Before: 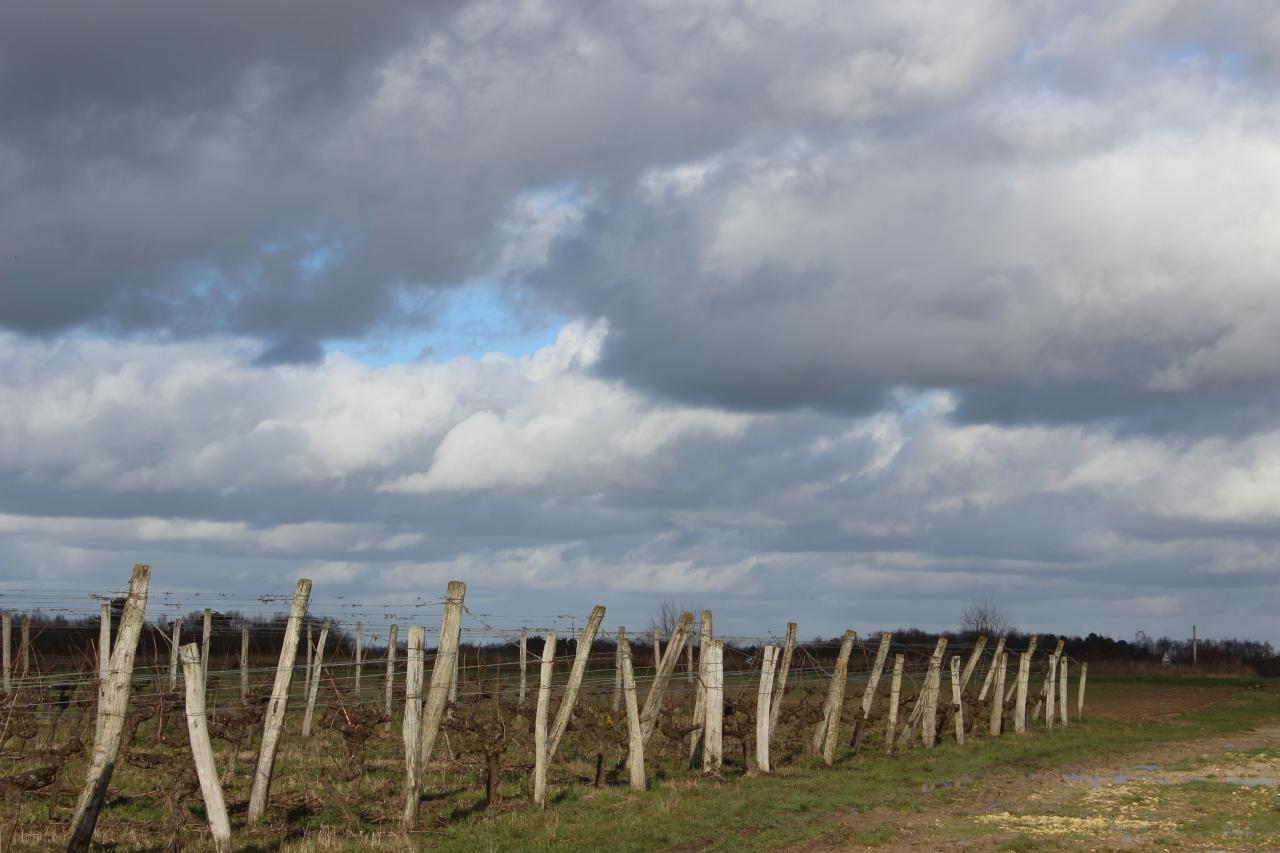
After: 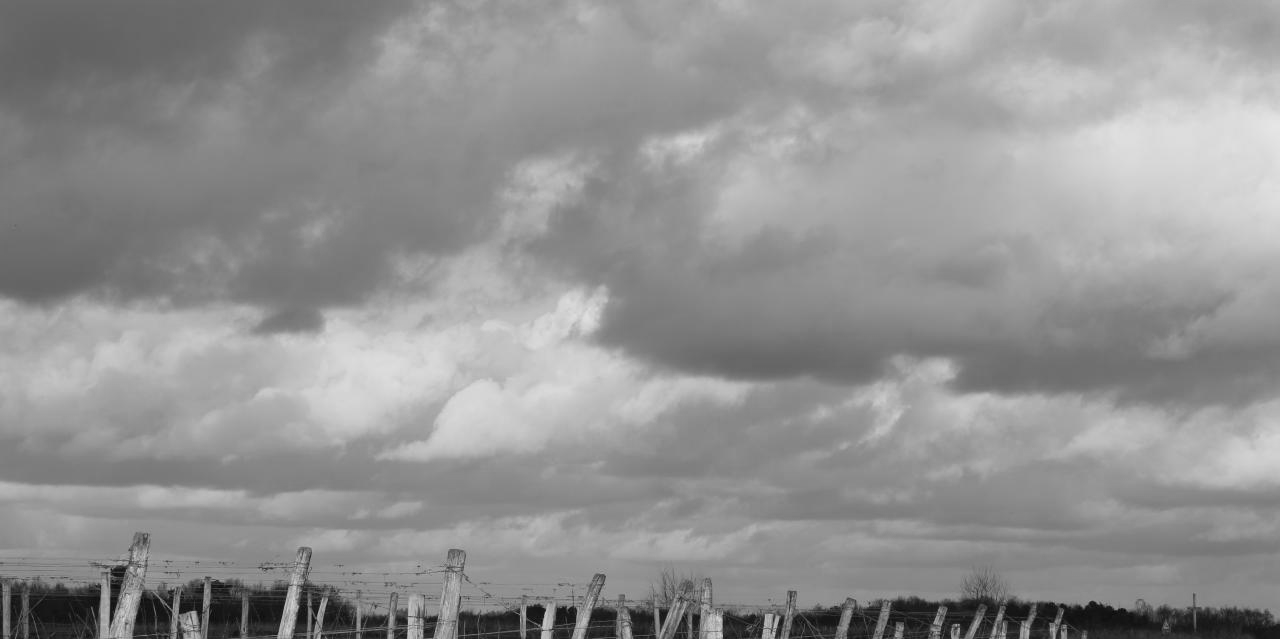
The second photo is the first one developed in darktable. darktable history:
white balance: emerald 1
monochrome: on, module defaults
crop: top 3.857%, bottom 21.132%
